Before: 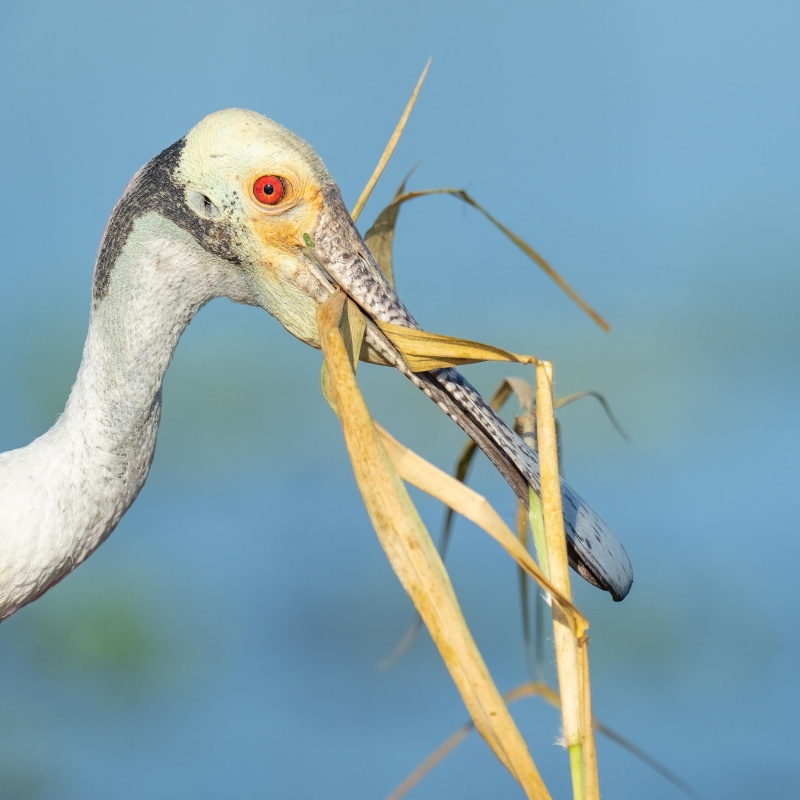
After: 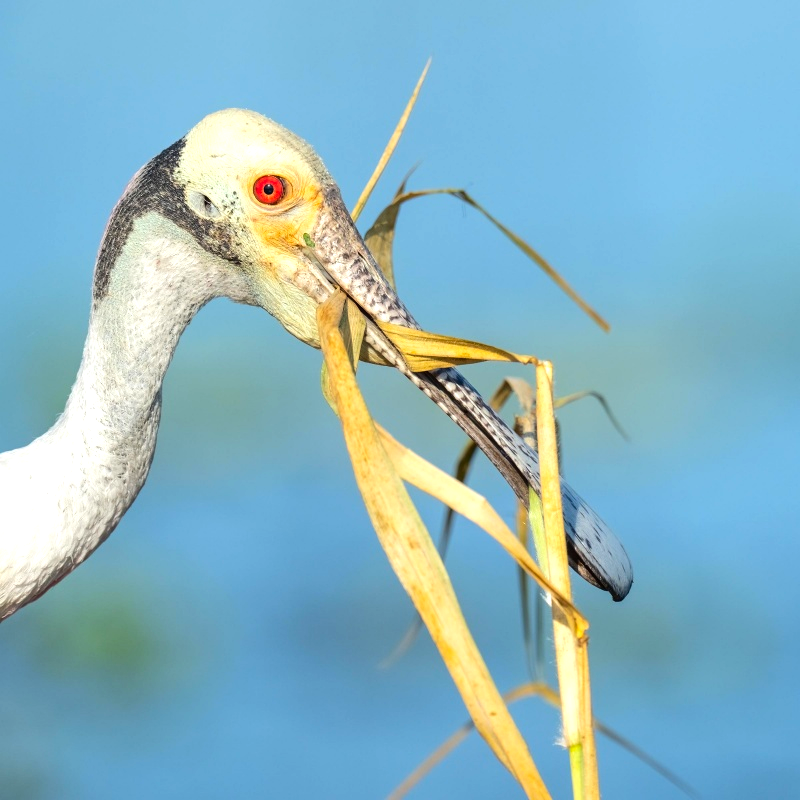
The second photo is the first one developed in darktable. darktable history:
tone equalizer: -8 EV -0.417 EV, -7 EV -0.389 EV, -6 EV -0.333 EV, -5 EV -0.222 EV, -3 EV 0.222 EV, -2 EV 0.333 EV, -1 EV 0.389 EV, +0 EV 0.417 EV, edges refinement/feathering 500, mask exposure compensation -1.57 EV, preserve details no
white balance: emerald 1
color contrast: green-magenta contrast 1.2, blue-yellow contrast 1.2
